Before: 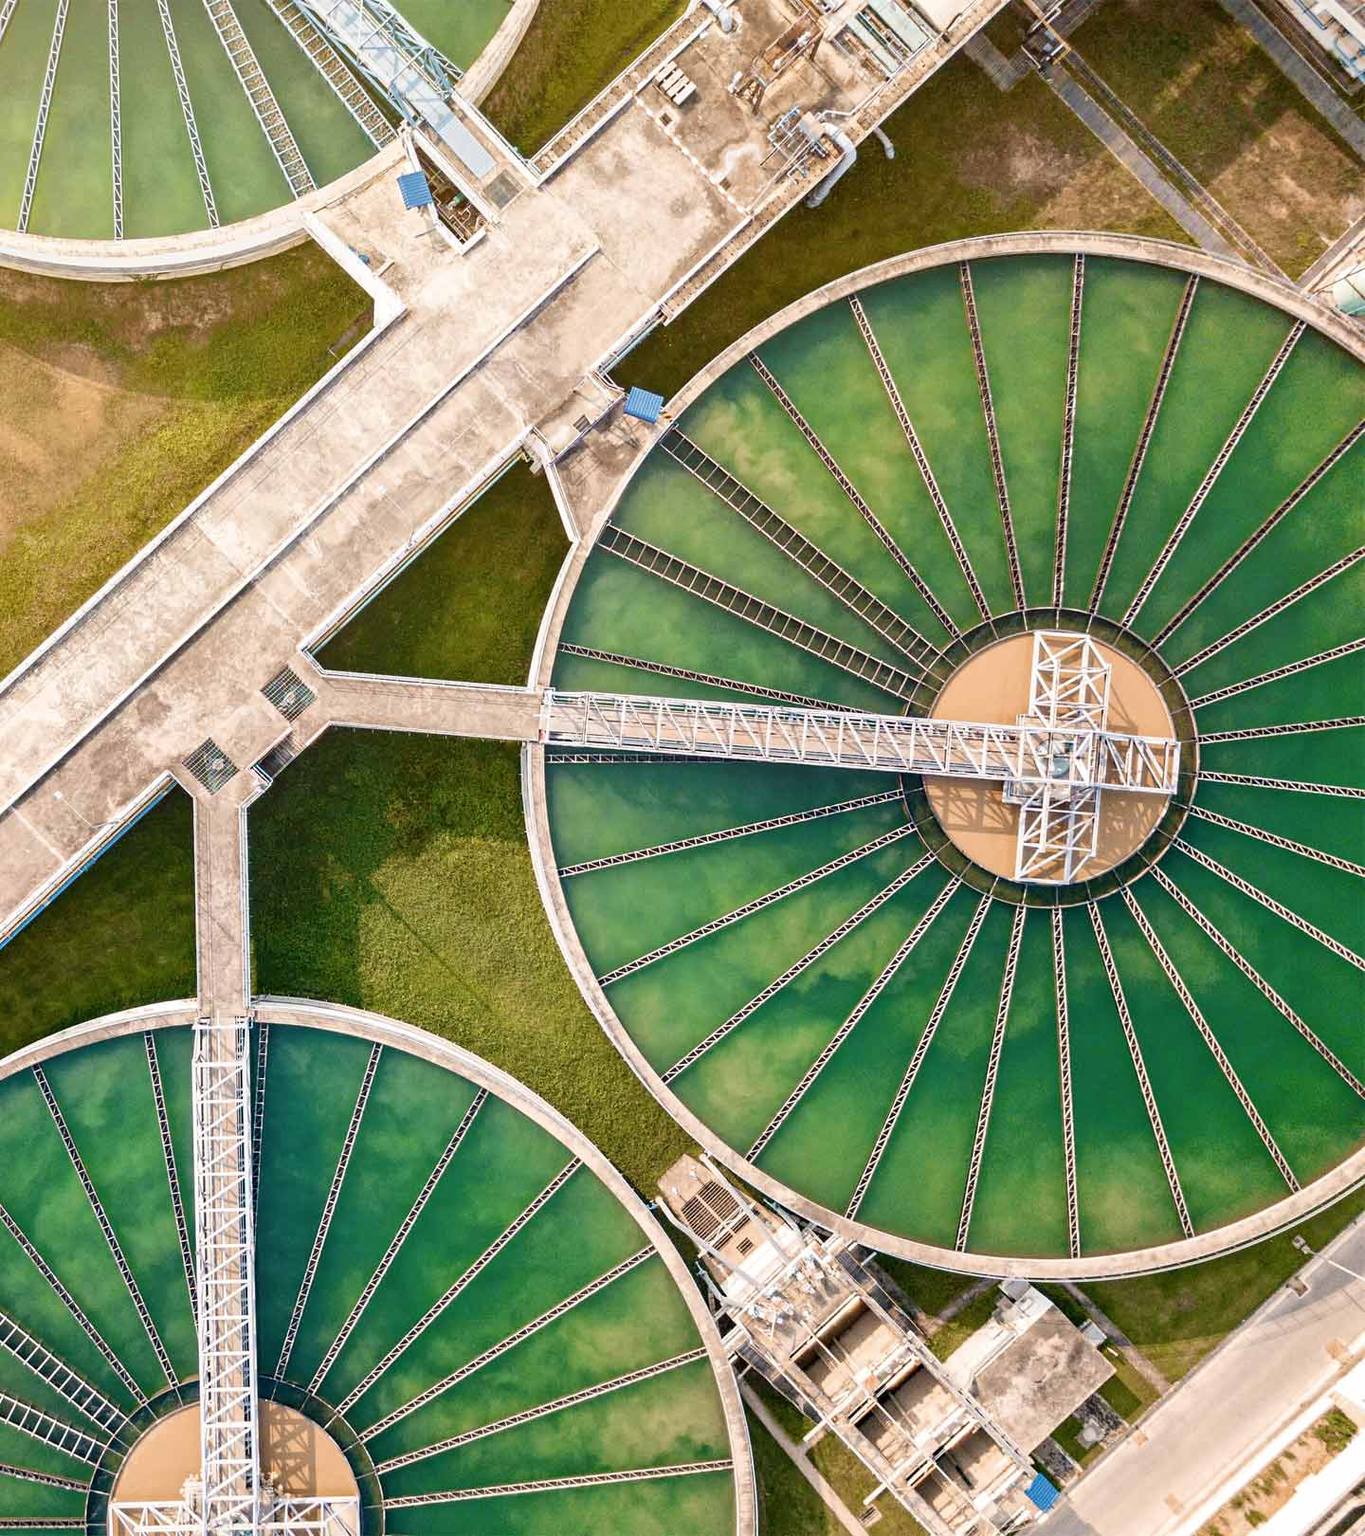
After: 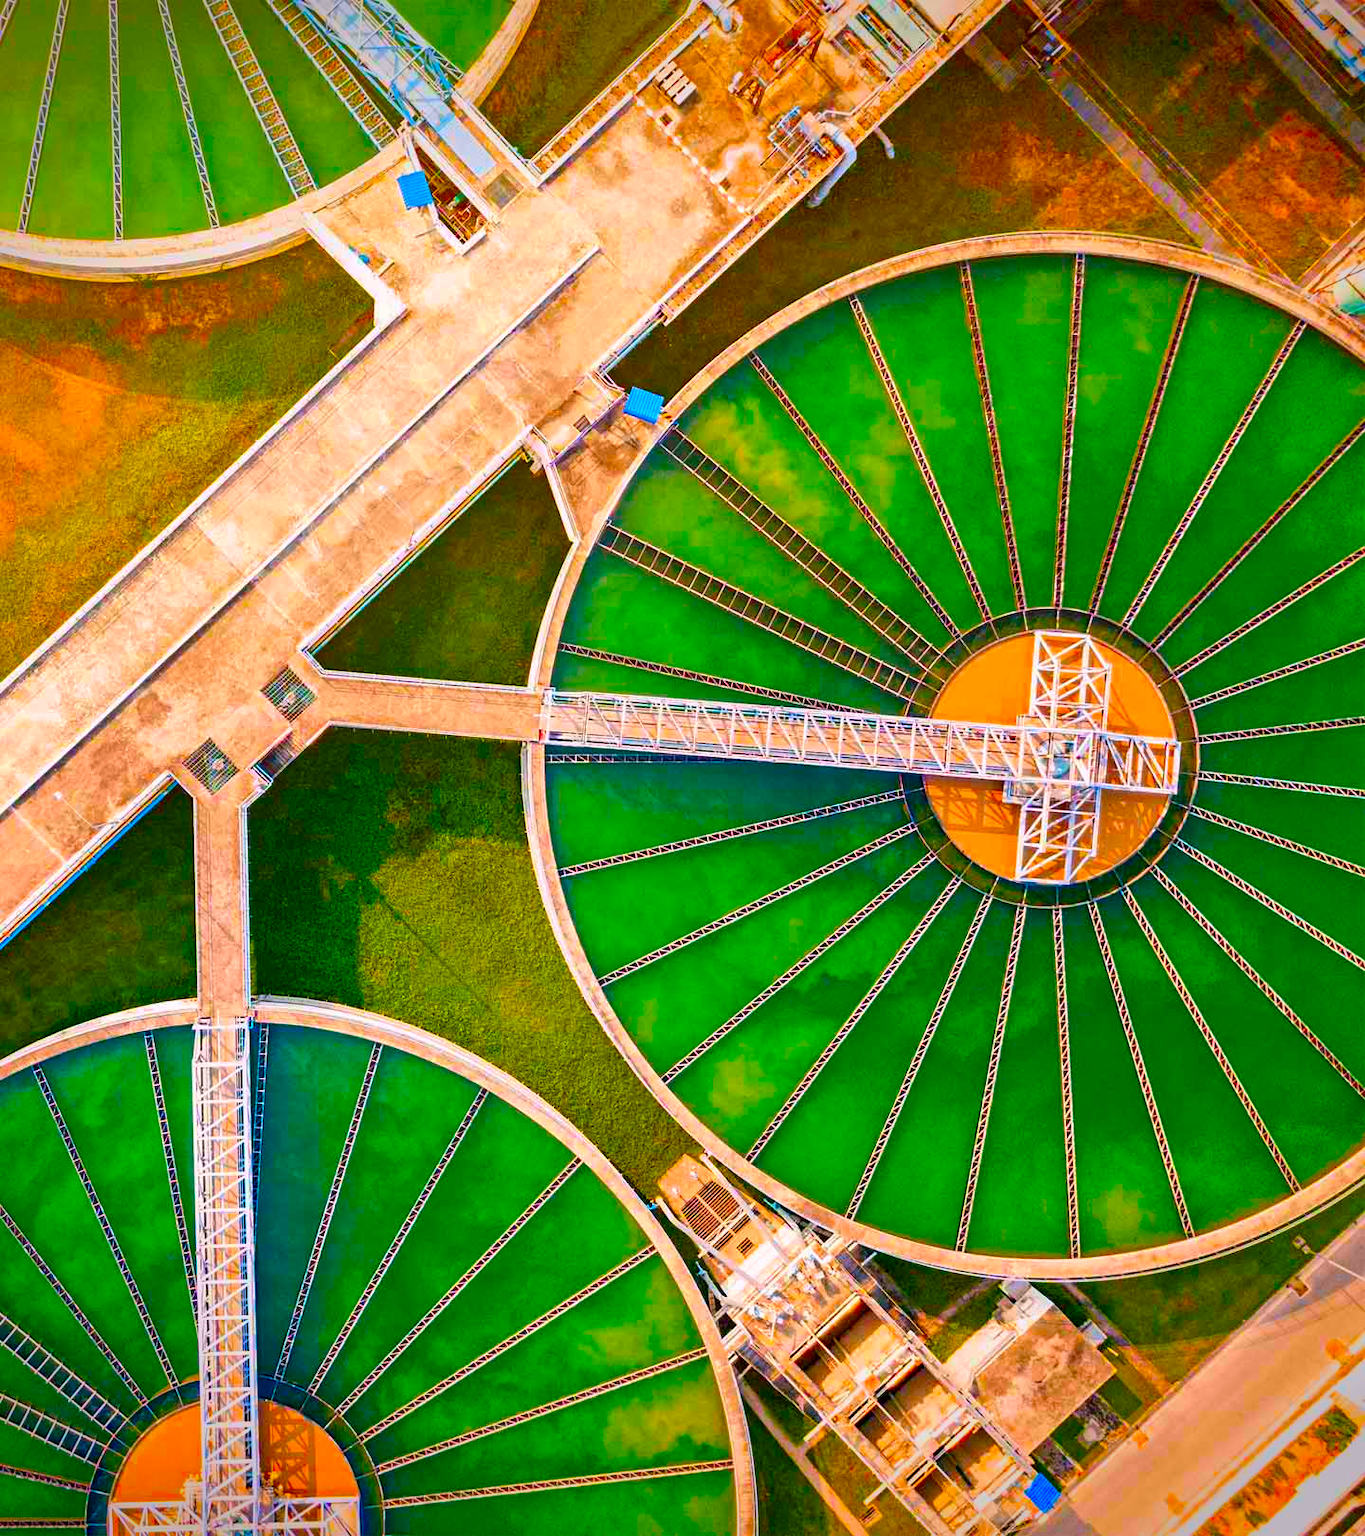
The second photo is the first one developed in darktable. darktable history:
color balance rgb: perceptual saturation grading › global saturation 25%, global vibrance 20%
color correction: highlights a* 1.59, highlights b* -1.7, saturation 2.48
exposure: exposure -0.05 EV
vignetting: fall-off start 88.53%, fall-off radius 44.2%, saturation 0.376, width/height ratio 1.161
